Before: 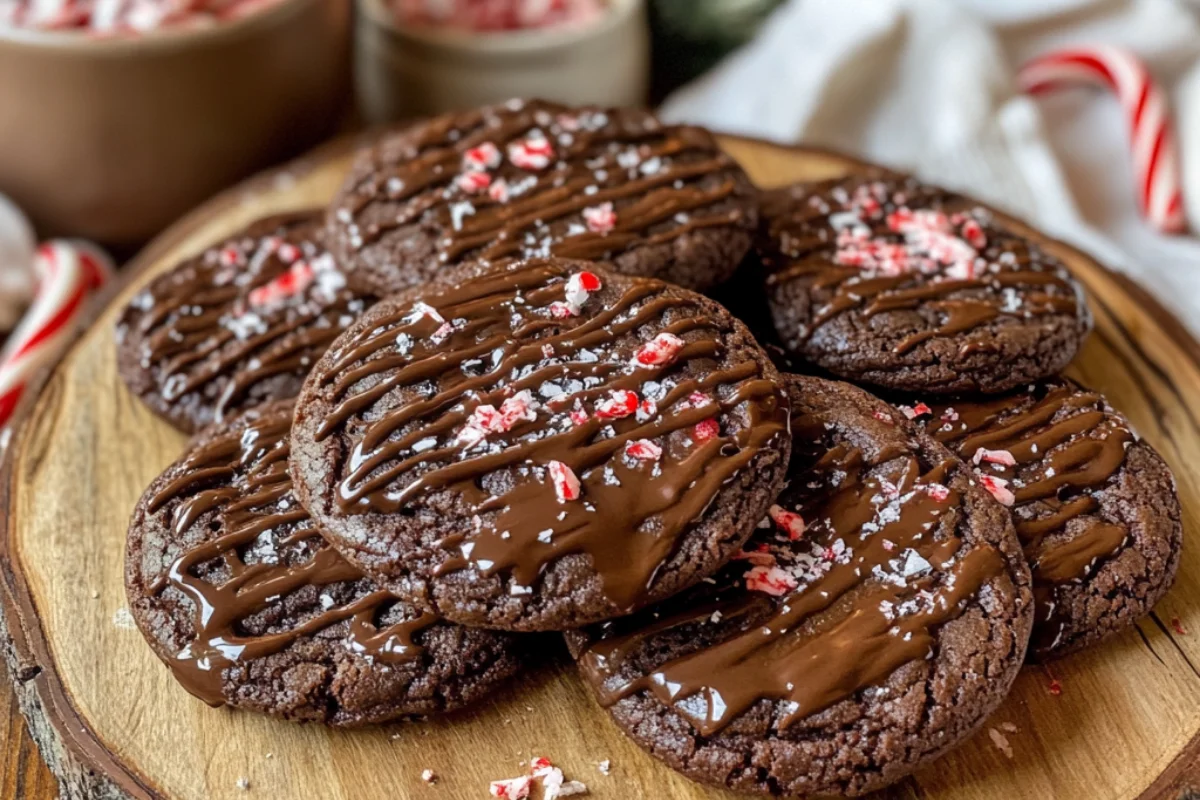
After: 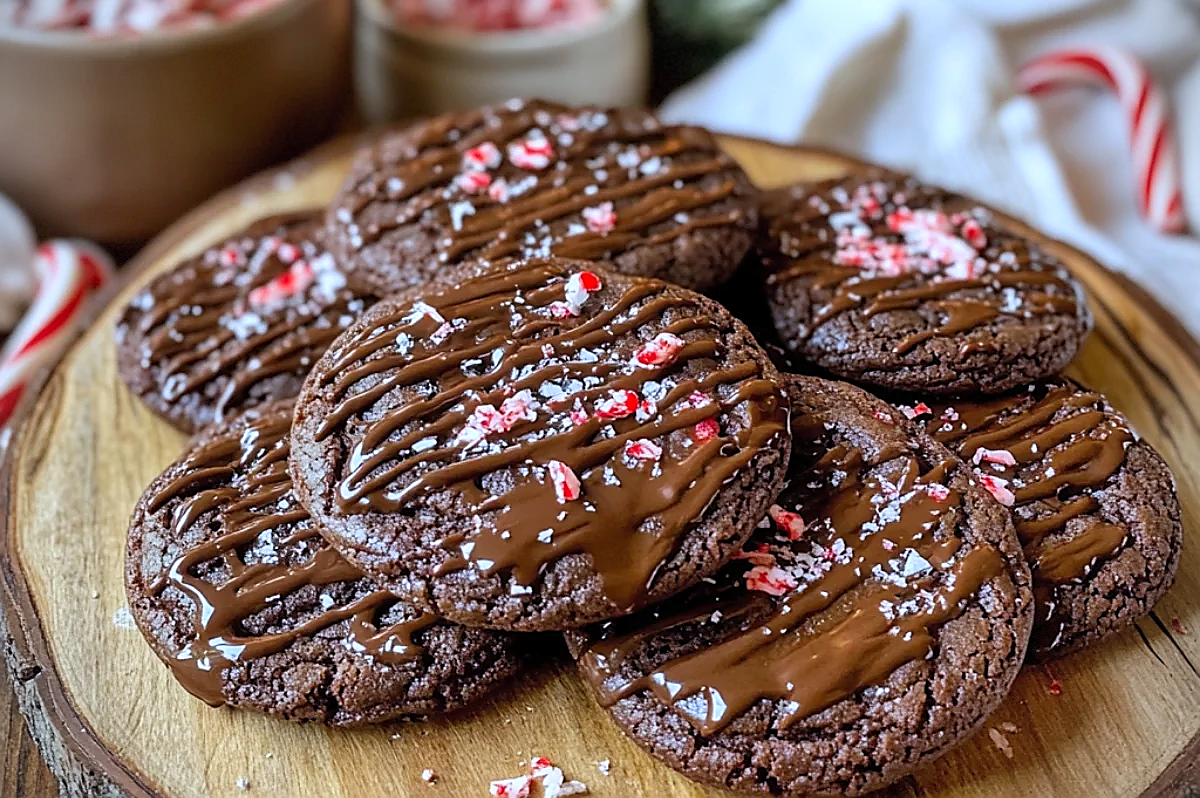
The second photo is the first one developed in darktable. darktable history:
white balance: red 0.926, green 1.003, blue 1.133
sharpen: radius 1.4, amount 1.25, threshold 0.7
vignetting: dithering 8-bit output, unbound false
crop: top 0.05%, bottom 0.098%
contrast brightness saturation: contrast 0.07, brightness 0.08, saturation 0.18
